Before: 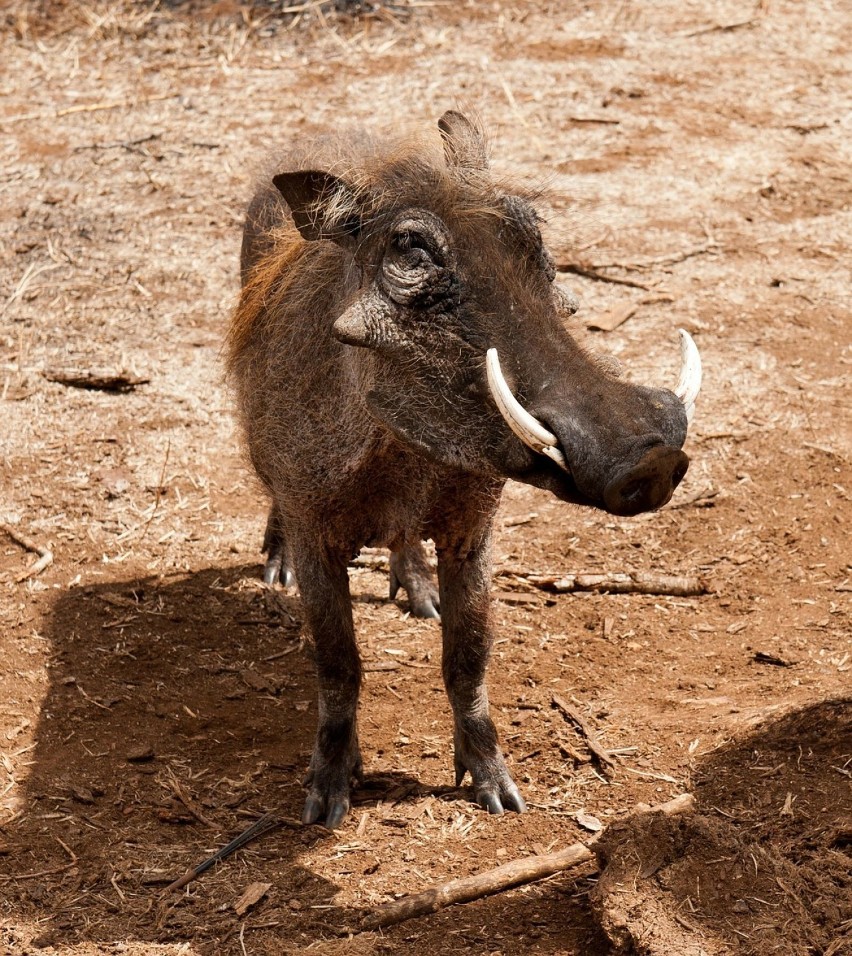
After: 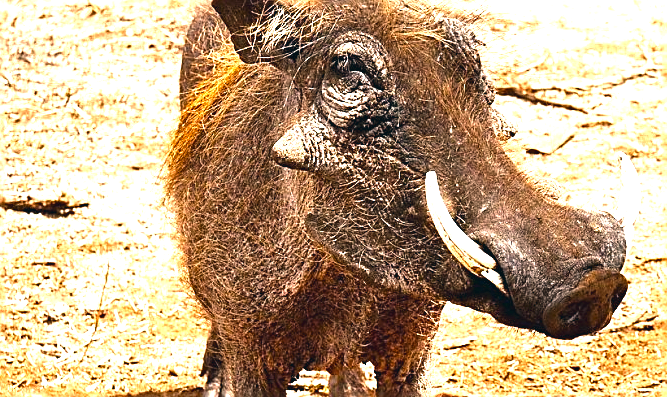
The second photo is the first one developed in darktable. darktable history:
color balance rgb: power › luminance -3.997%, power › hue 140.6°, global offset › luminance 0.764%, perceptual saturation grading › global saturation 29.456%
crop: left 7.163%, top 18.58%, right 14.504%, bottom 39.84%
color correction: highlights a* 5.37, highlights b* 5.28, shadows a* -4.21, shadows b* -5
sharpen: amount 0.896
exposure: black level correction 0, exposure 1.679 EV, compensate highlight preservation false
contrast brightness saturation: contrast 0.025, brightness -0.035
